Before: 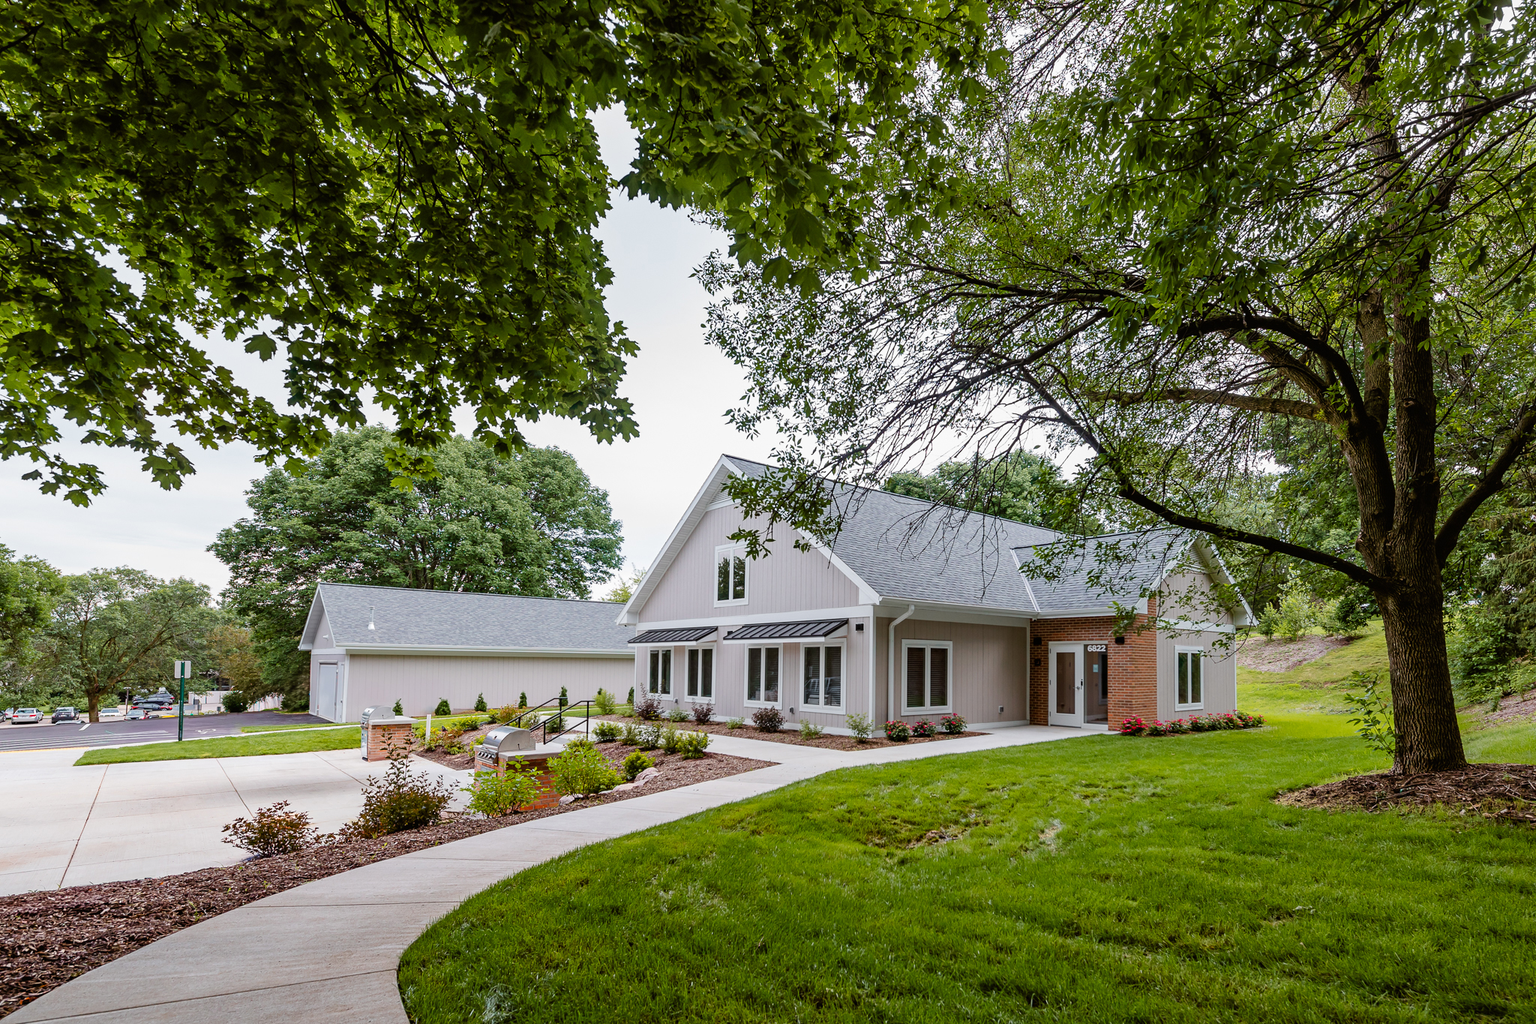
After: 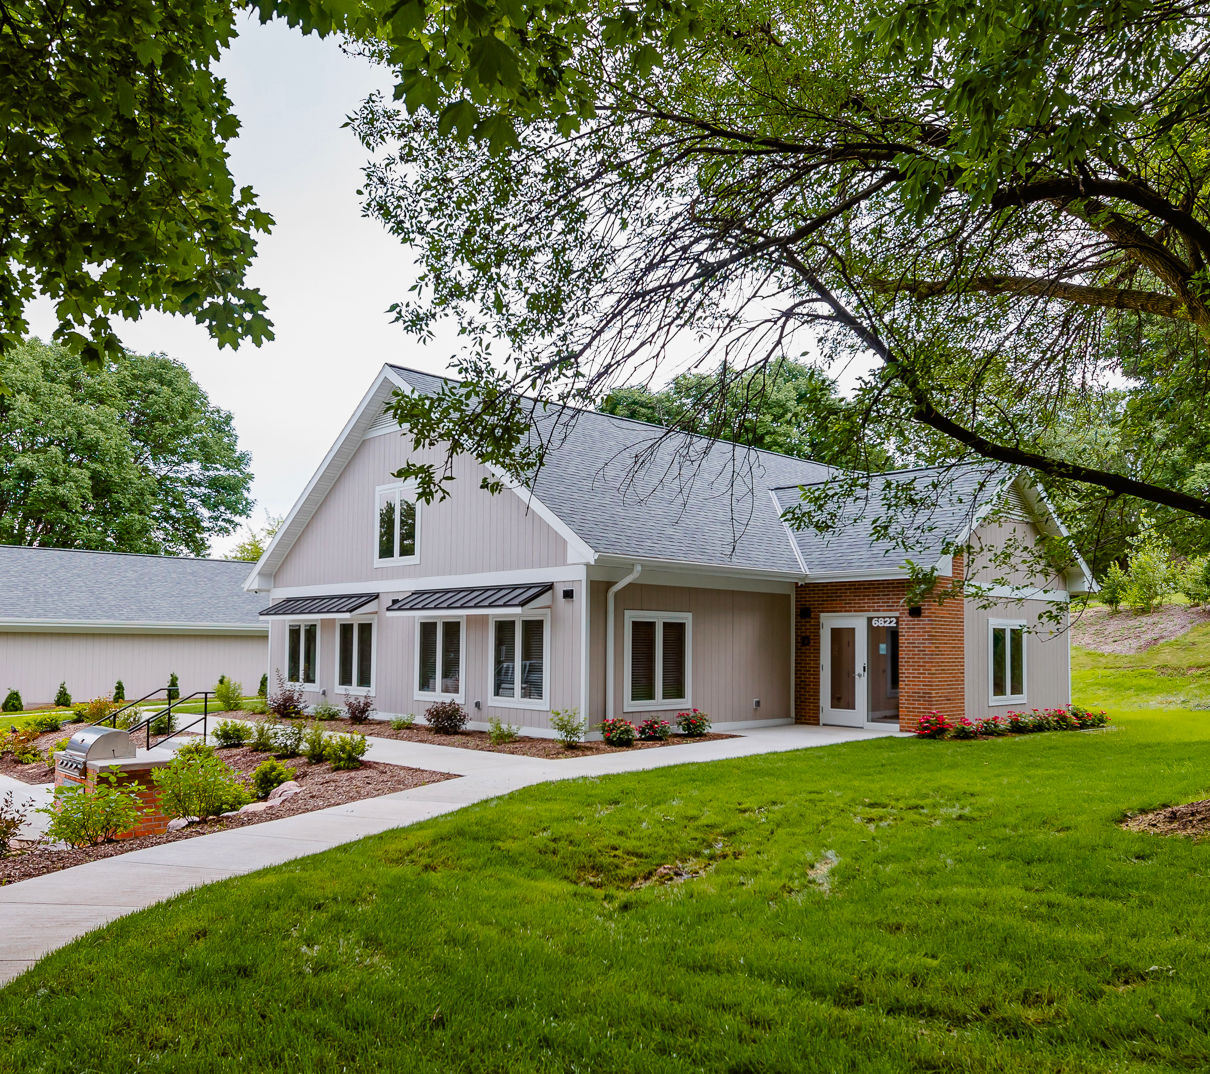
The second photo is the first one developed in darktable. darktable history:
crop and rotate: left 28.256%, top 17.734%, right 12.656%, bottom 3.573%
color balance rgb: linear chroma grading › shadows -8%, linear chroma grading › global chroma 10%, perceptual saturation grading › global saturation 2%, perceptual saturation grading › highlights -2%, perceptual saturation grading › mid-tones 4%, perceptual saturation grading › shadows 8%, perceptual brilliance grading › global brilliance 2%, perceptual brilliance grading › highlights -4%, global vibrance 16%, saturation formula JzAzBz (2021)
